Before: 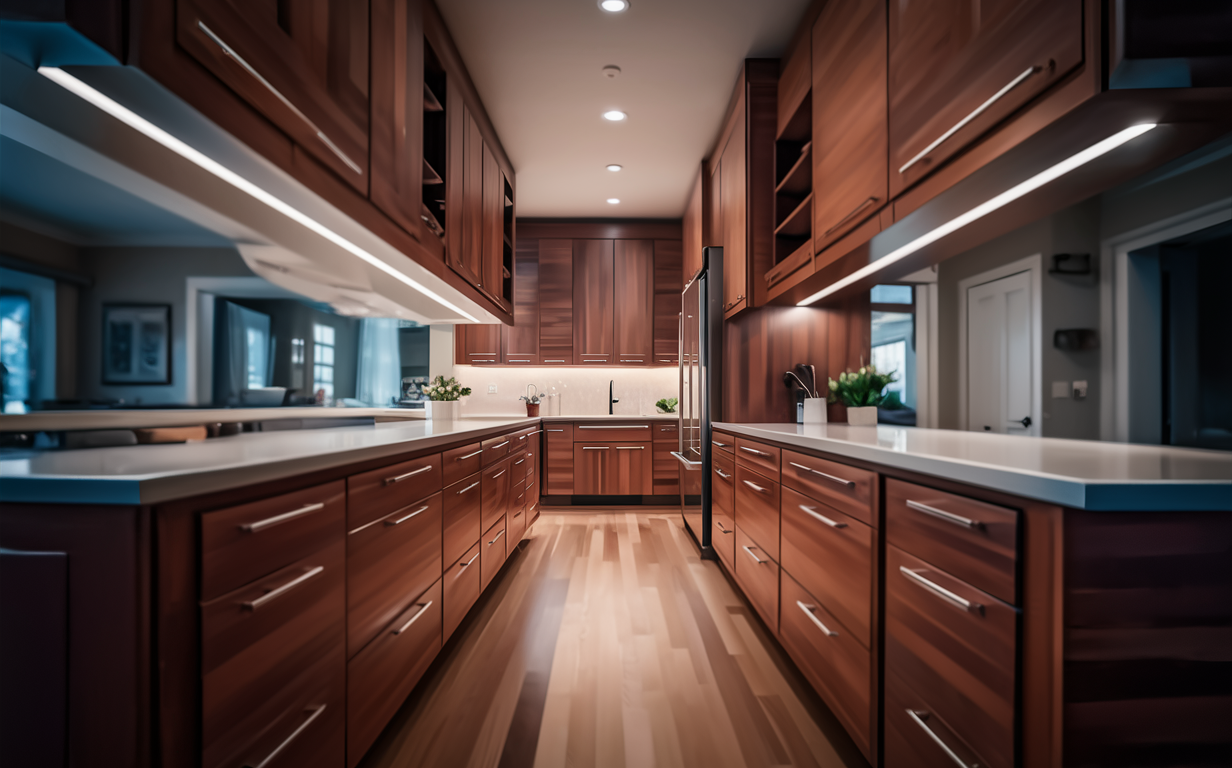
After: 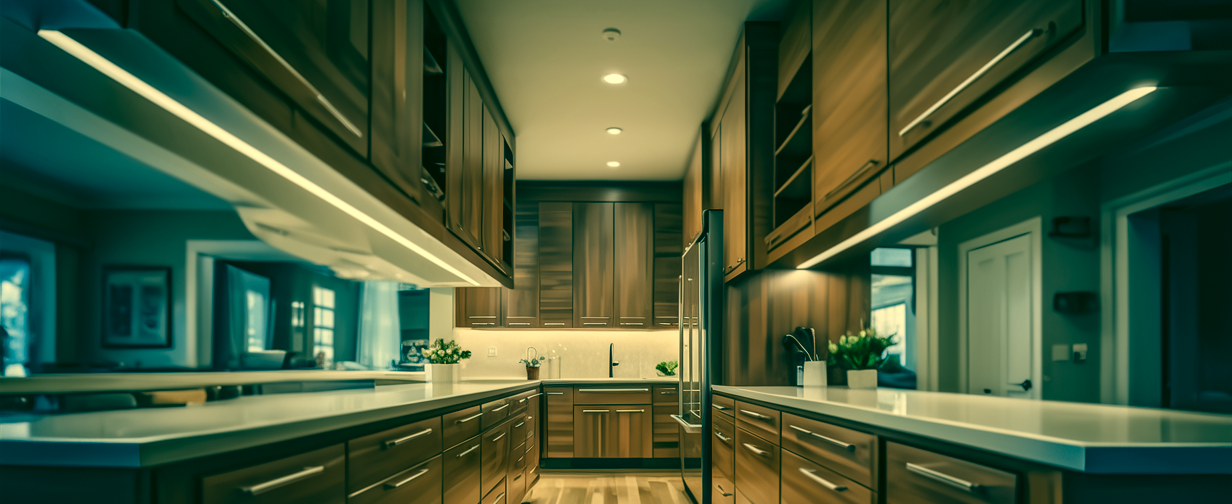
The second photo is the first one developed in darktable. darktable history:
shadows and highlights: shadows 62.66, white point adjustment 0.37, highlights -34.44, compress 83.82%
crop and rotate: top 4.848%, bottom 29.503%
local contrast: on, module defaults
color correction: highlights a* 1.83, highlights b* 34.02, shadows a* -36.68, shadows b* -5.48
